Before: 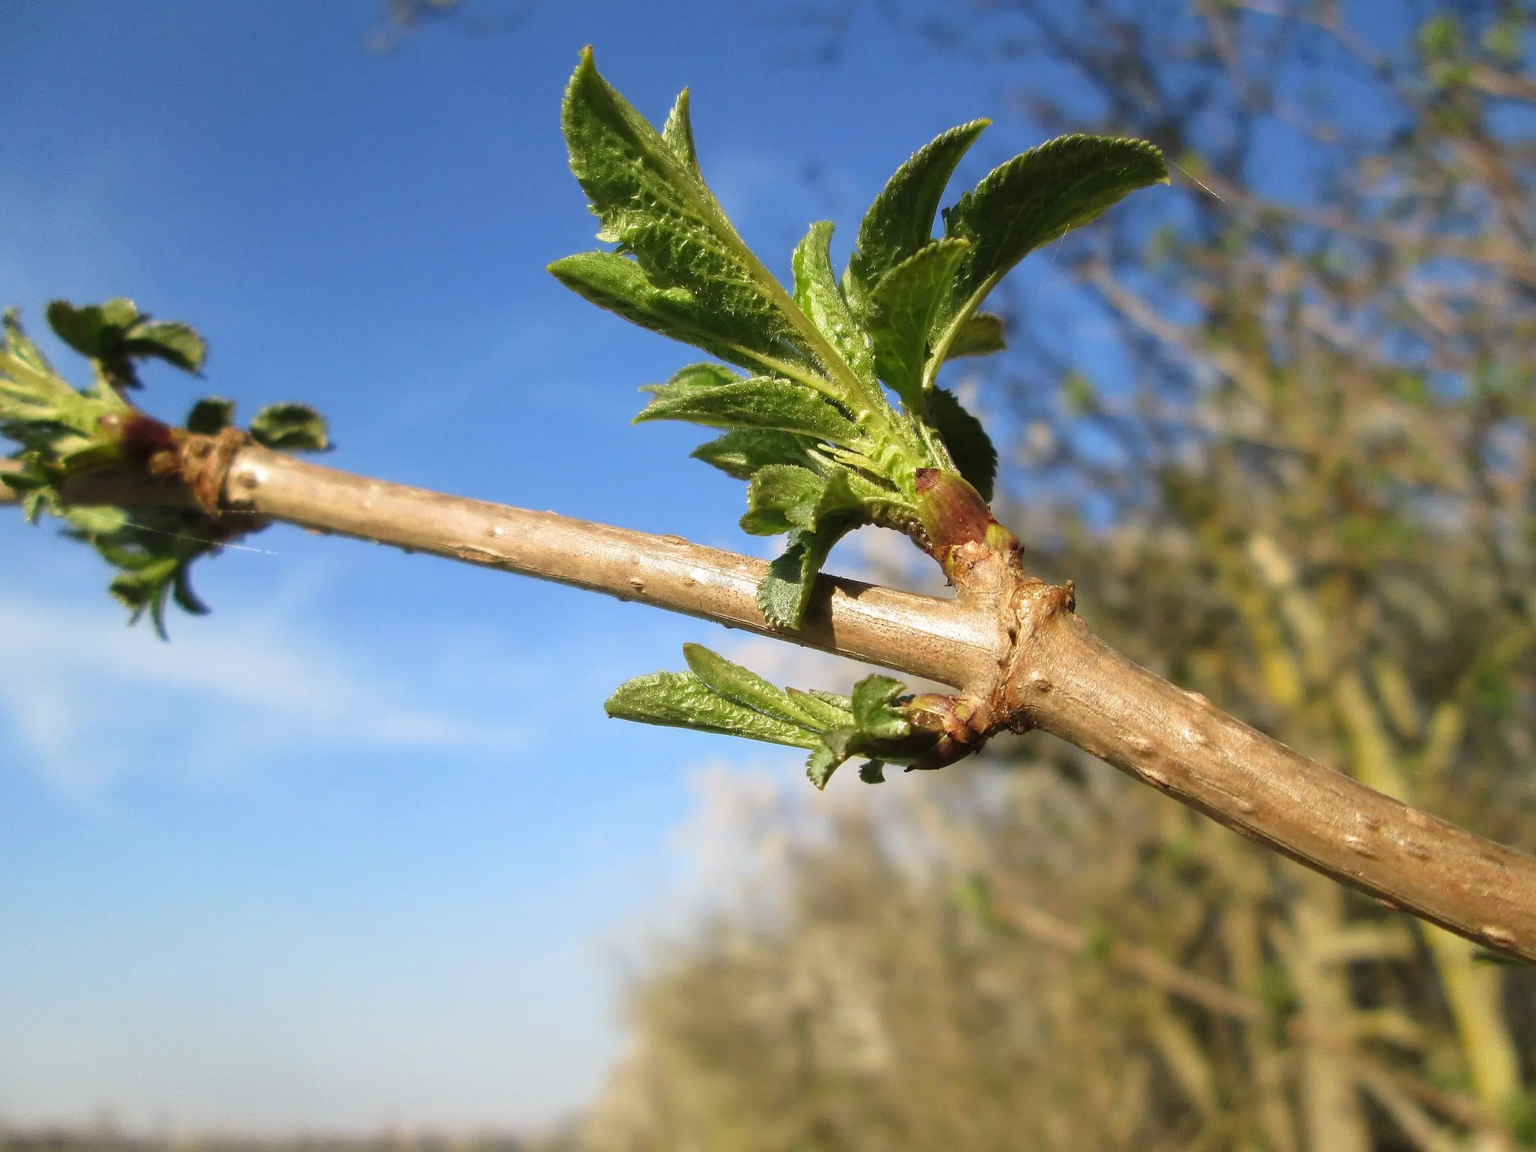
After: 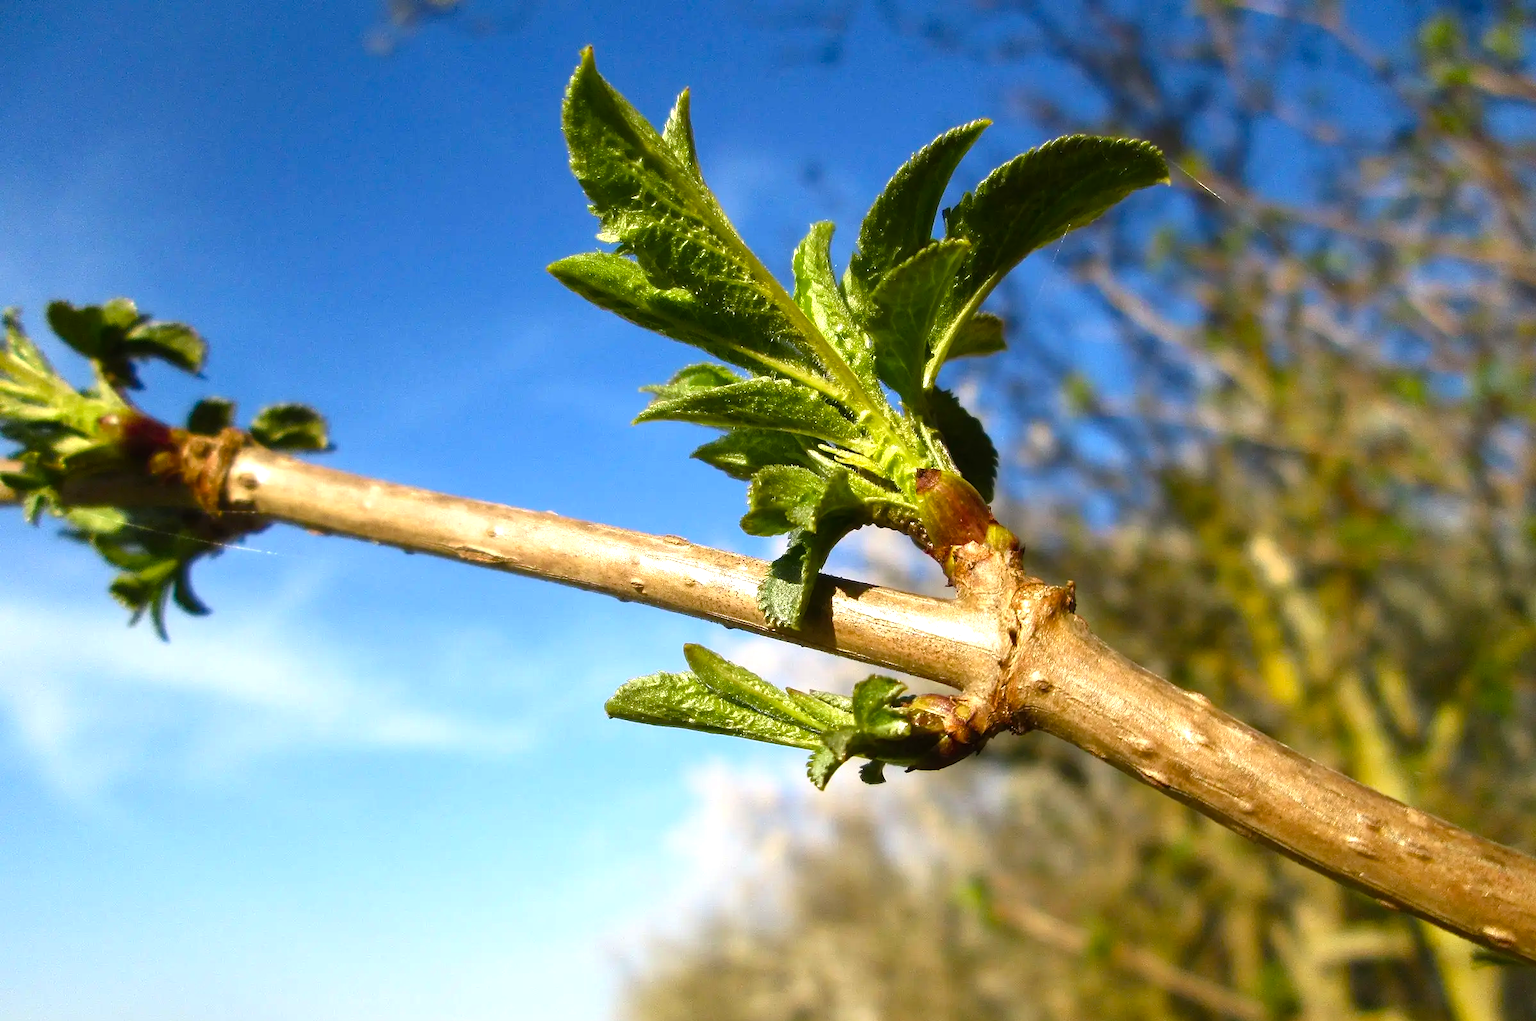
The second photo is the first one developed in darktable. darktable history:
crop and rotate: top 0%, bottom 11.358%
color balance rgb: perceptual saturation grading › global saturation 20%, perceptual saturation grading › highlights -25.263%, perceptual saturation grading › shadows 25.659%, perceptual brilliance grading › global brilliance 15.815%, perceptual brilliance grading › shadows -35.211%, global vibrance 28.41%
